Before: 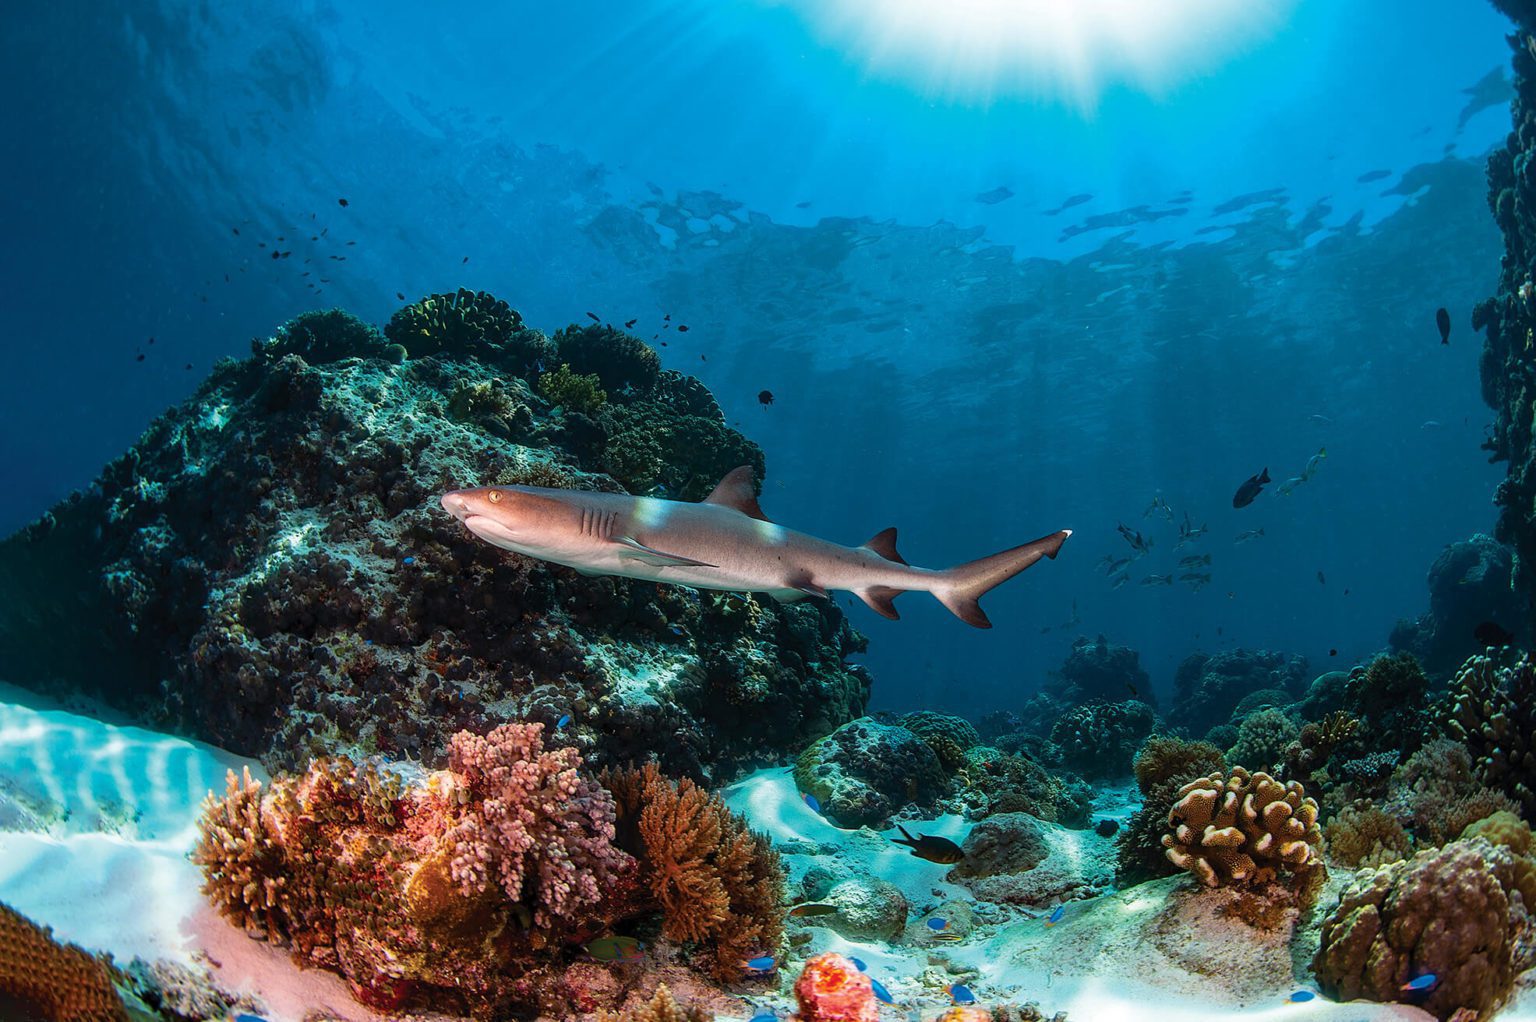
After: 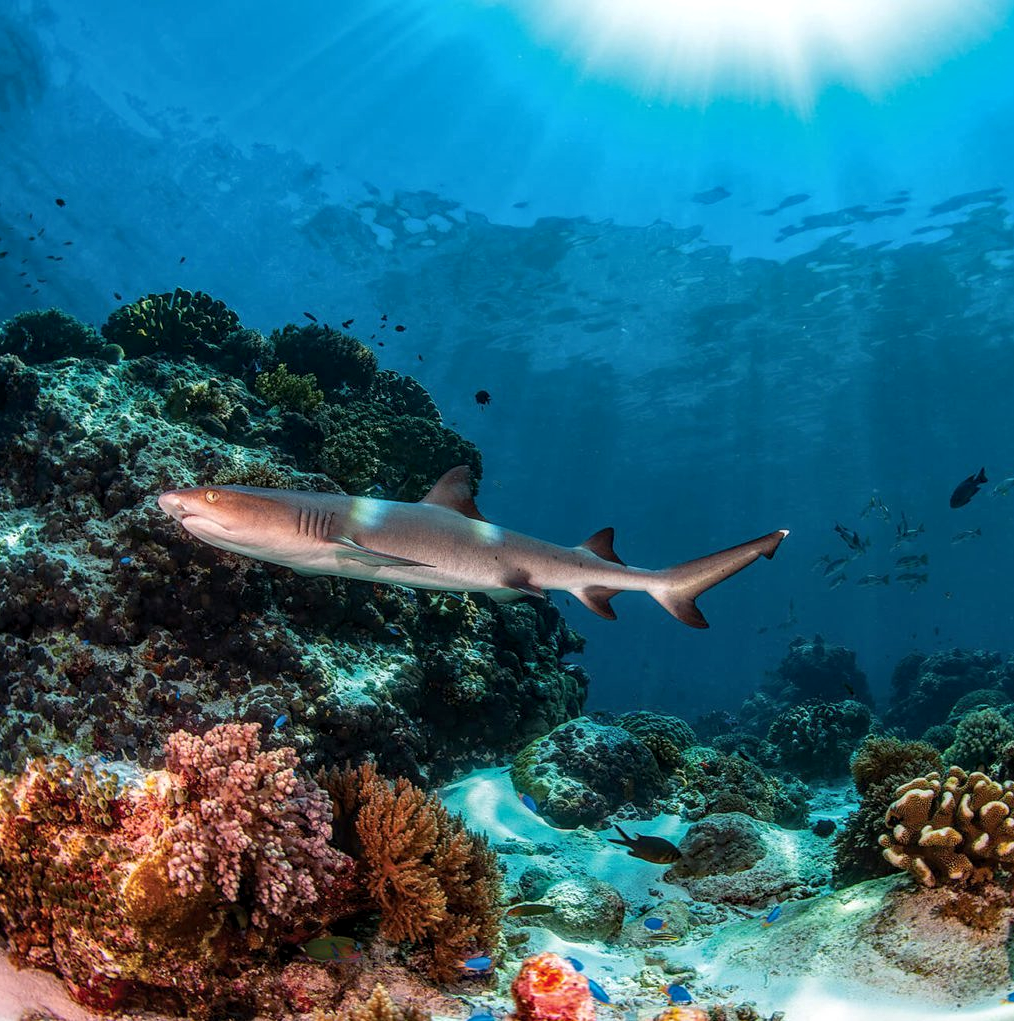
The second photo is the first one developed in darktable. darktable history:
local contrast: on, module defaults
crop and rotate: left 18.442%, right 15.508%
